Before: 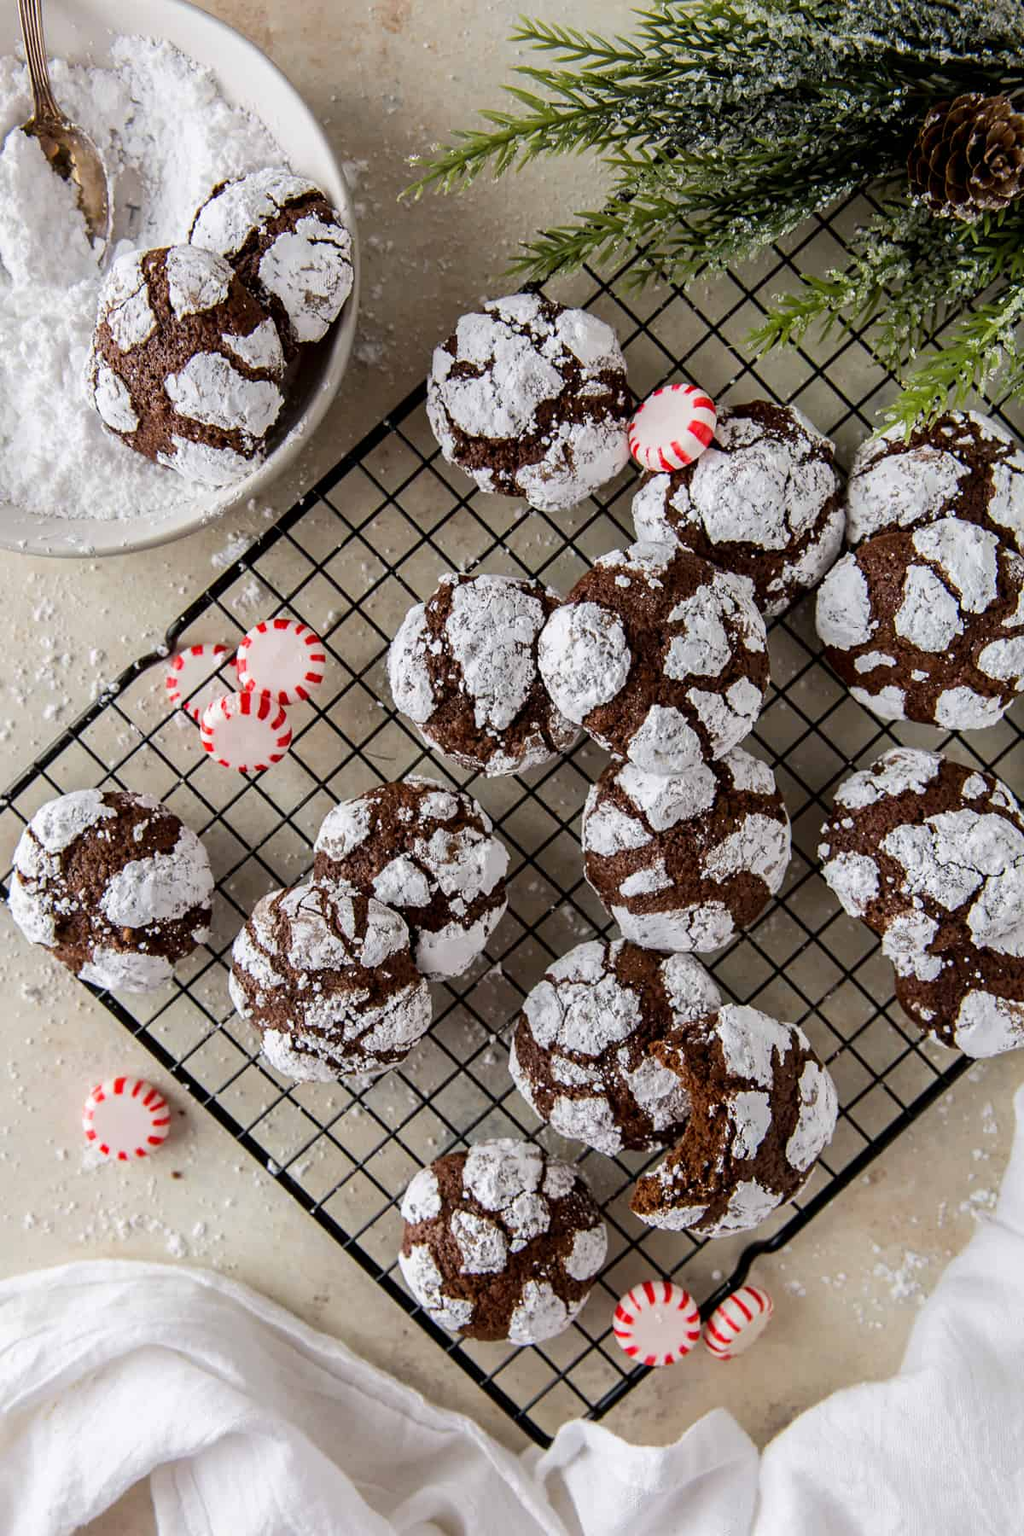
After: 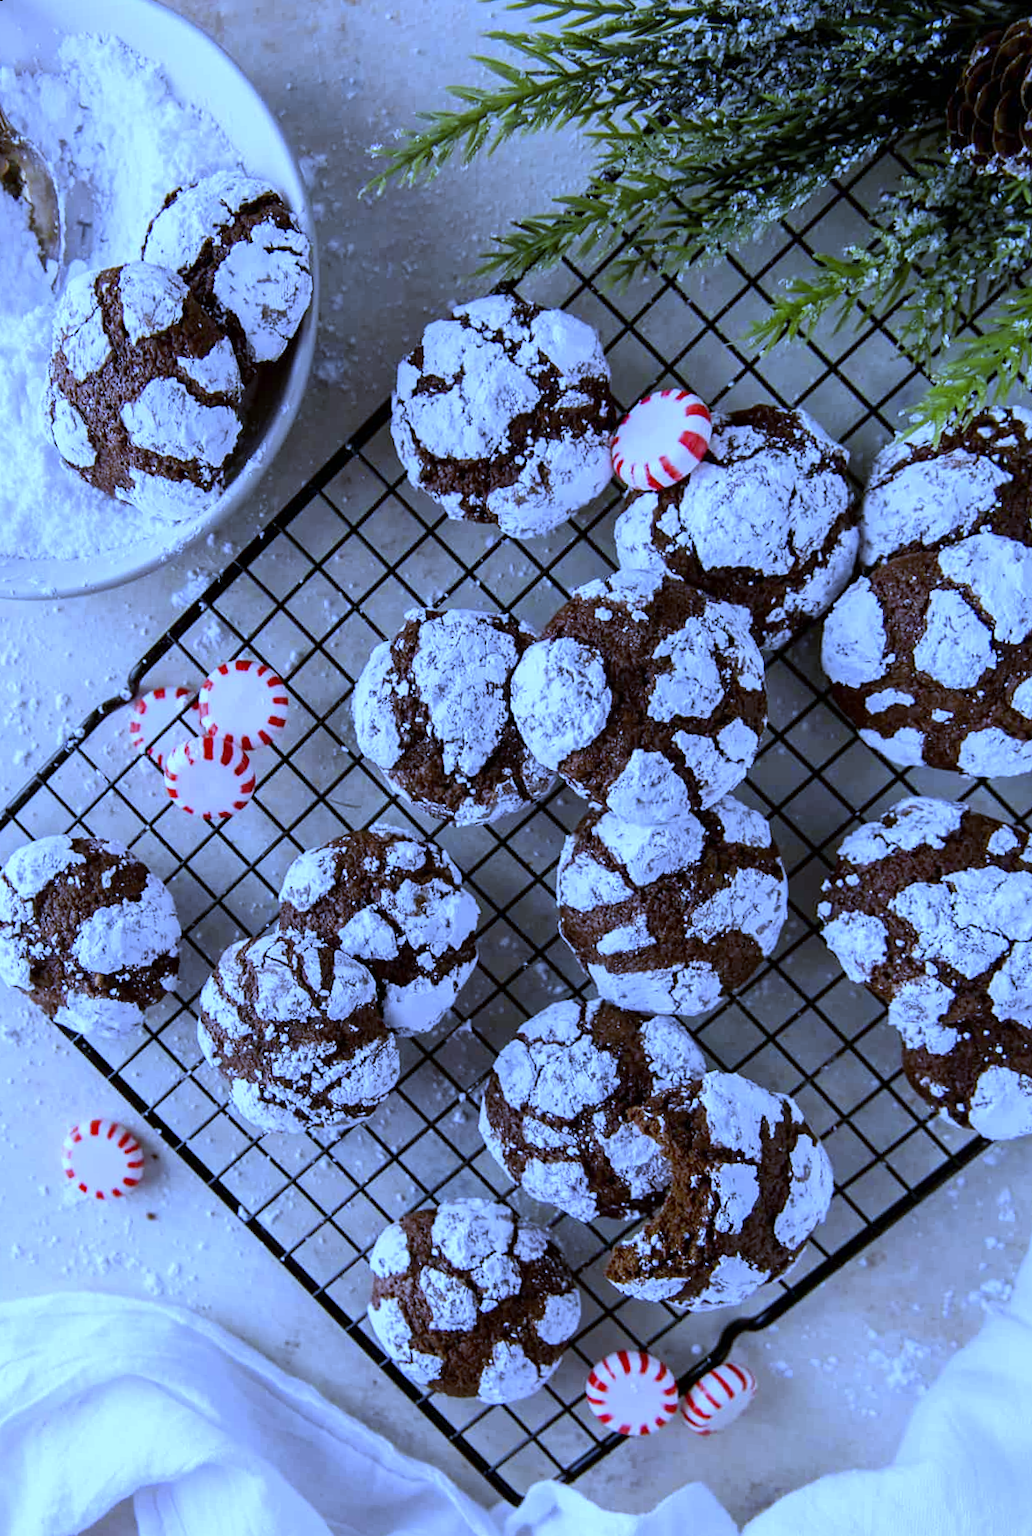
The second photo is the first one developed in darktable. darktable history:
rotate and perspective: rotation 0.062°, lens shift (vertical) 0.115, lens shift (horizontal) -0.133, crop left 0.047, crop right 0.94, crop top 0.061, crop bottom 0.94
white balance: red 0.766, blue 1.537
